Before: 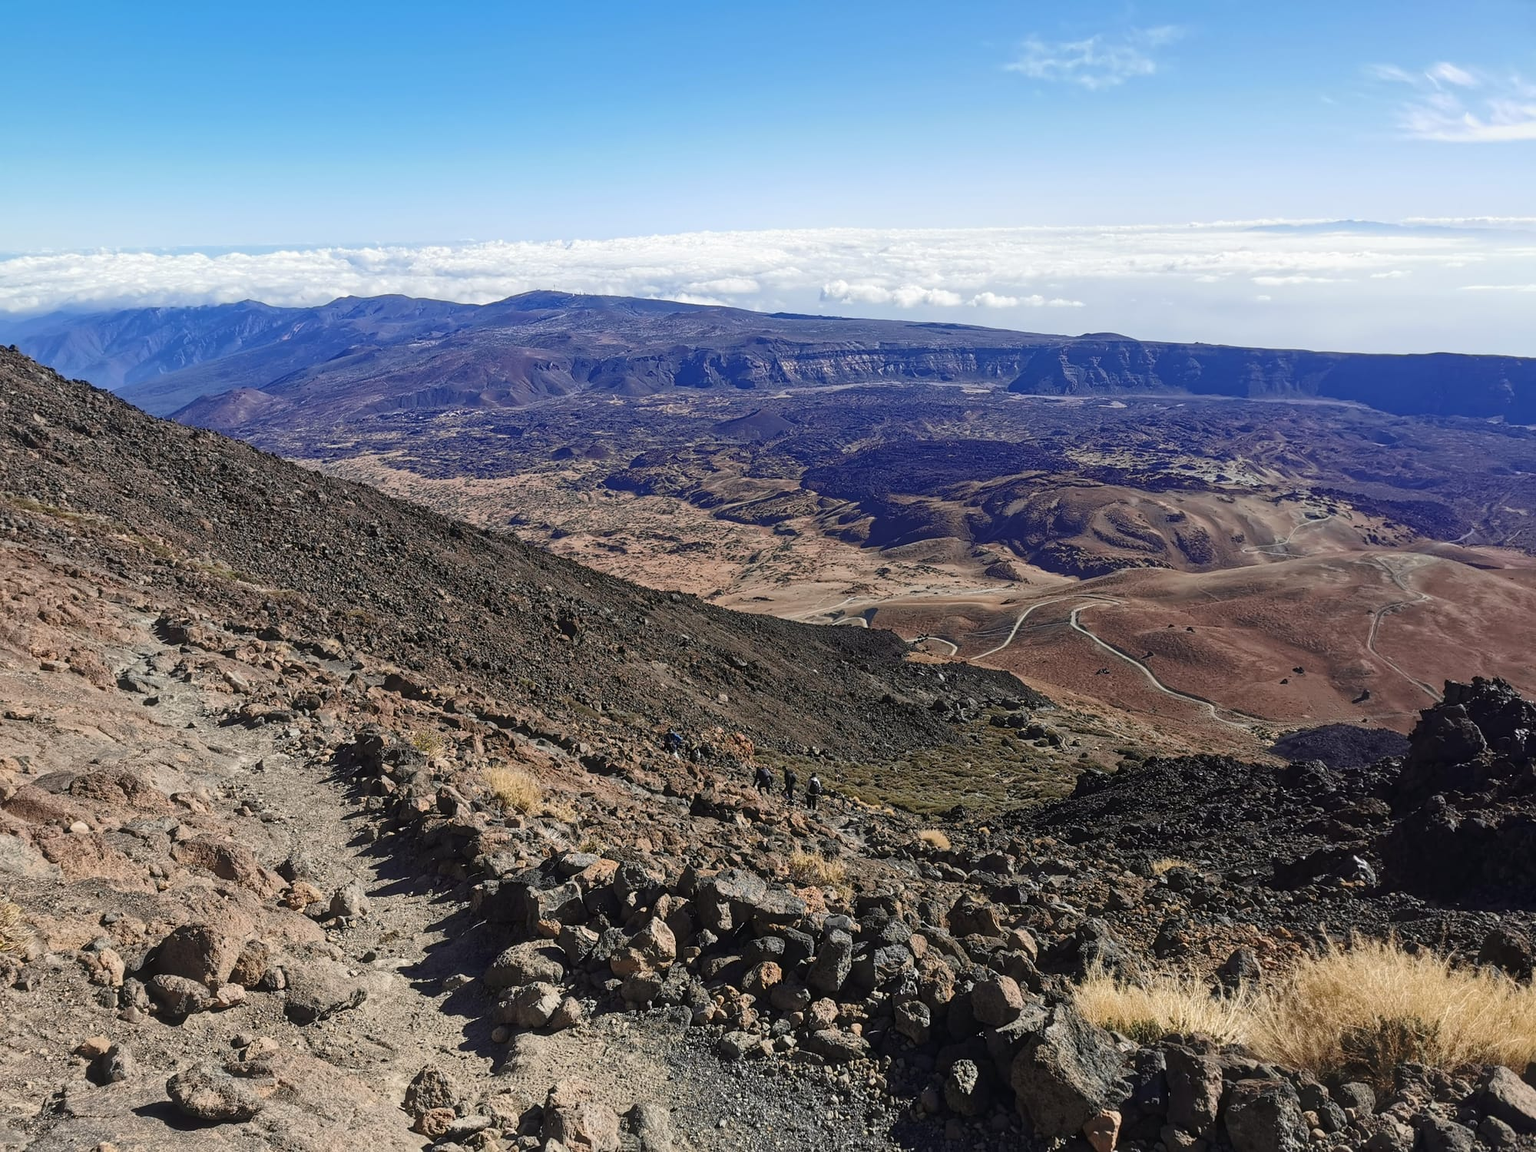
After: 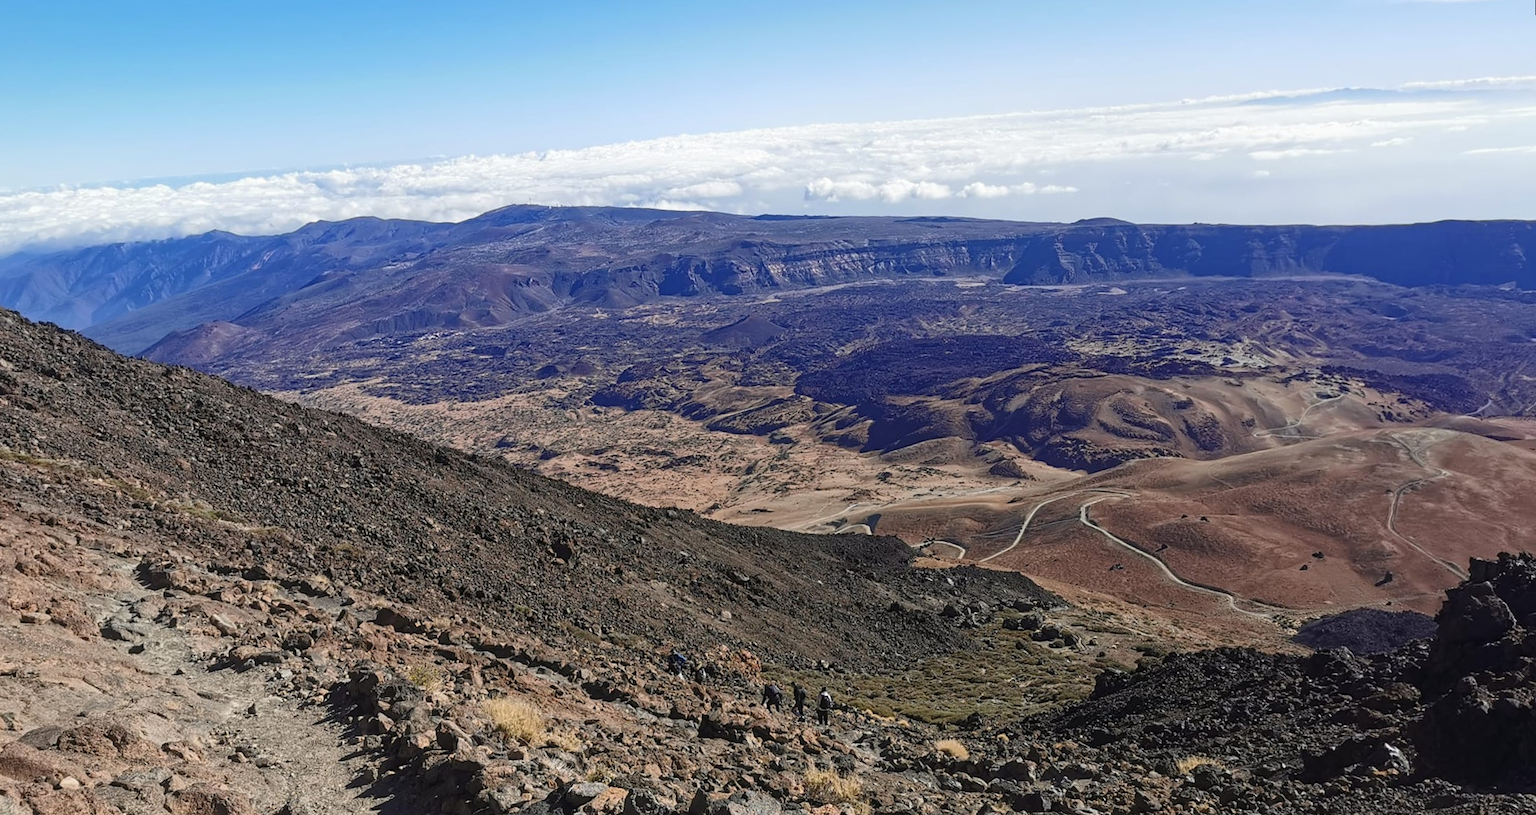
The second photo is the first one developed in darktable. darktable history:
rotate and perspective: rotation -3°, crop left 0.031, crop right 0.968, crop top 0.07, crop bottom 0.93
crop: left 0.387%, top 5.469%, bottom 19.809%
